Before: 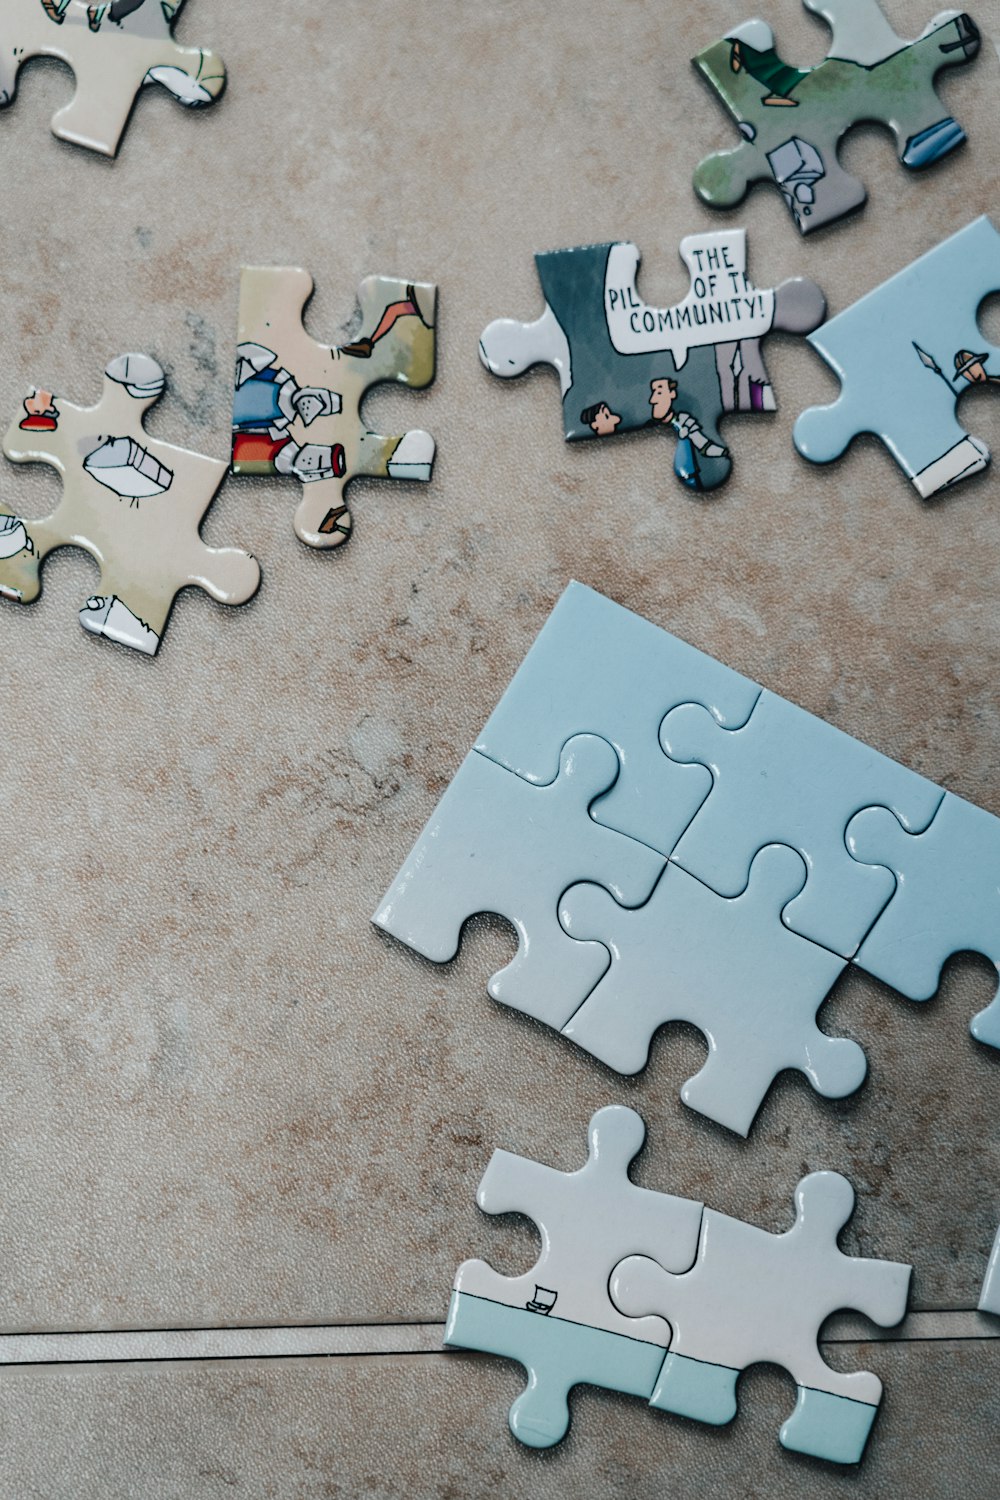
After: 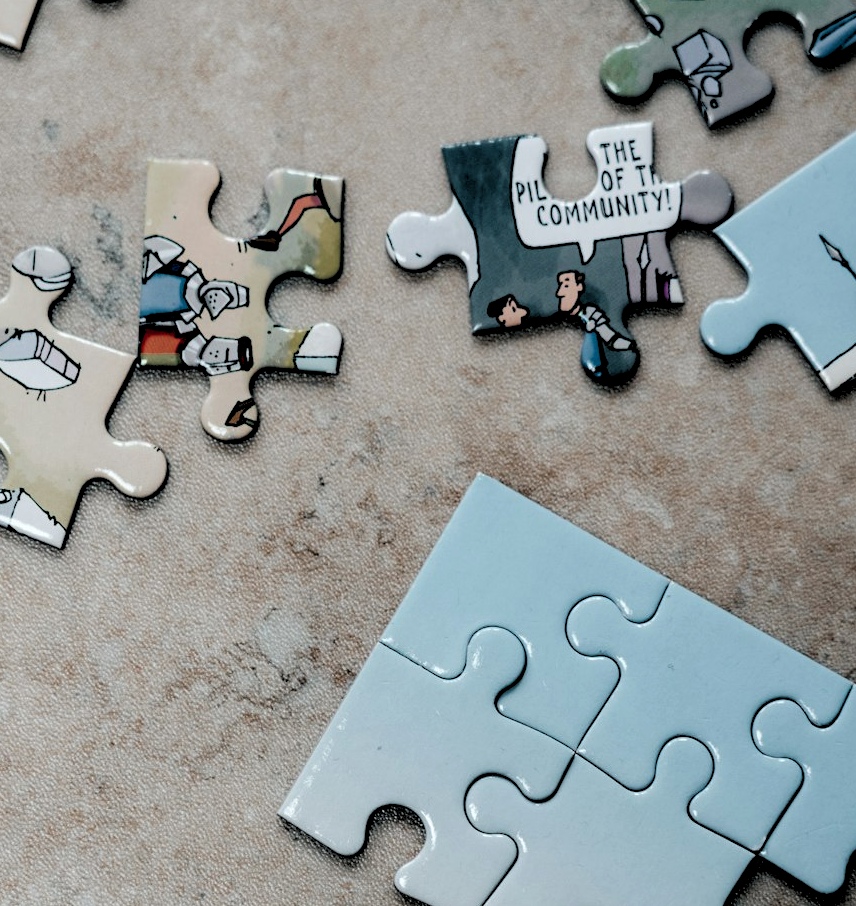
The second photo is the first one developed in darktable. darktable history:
rgb levels: levels [[0.034, 0.472, 0.904], [0, 0.5, 1], [0, 0.5, 1]]
crop and rotate: left 9.345%, top 7.22%, right 4.982%, bottom 32.331%
white balance: emerald 1
